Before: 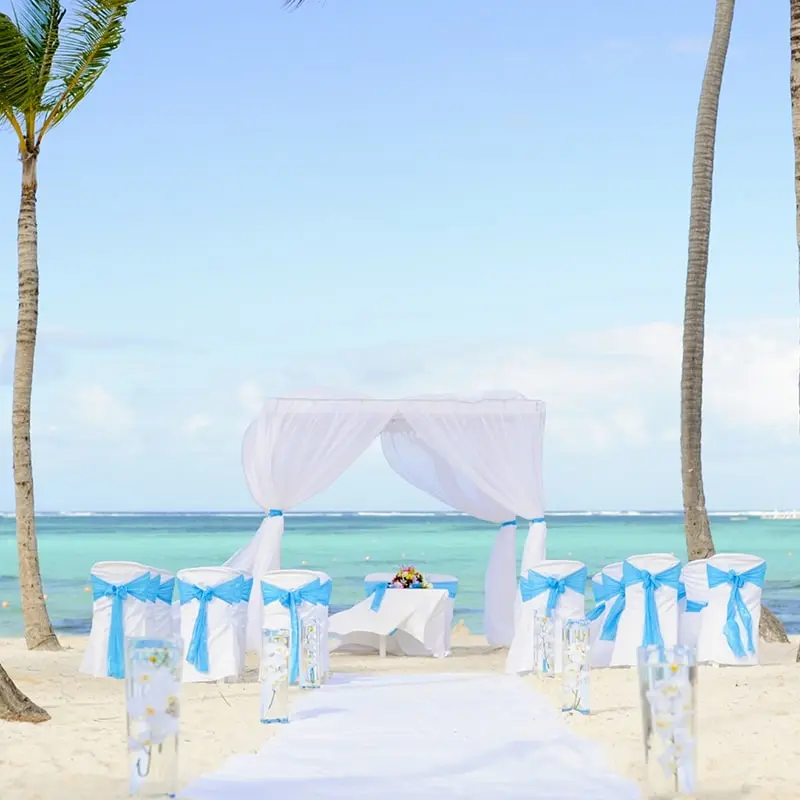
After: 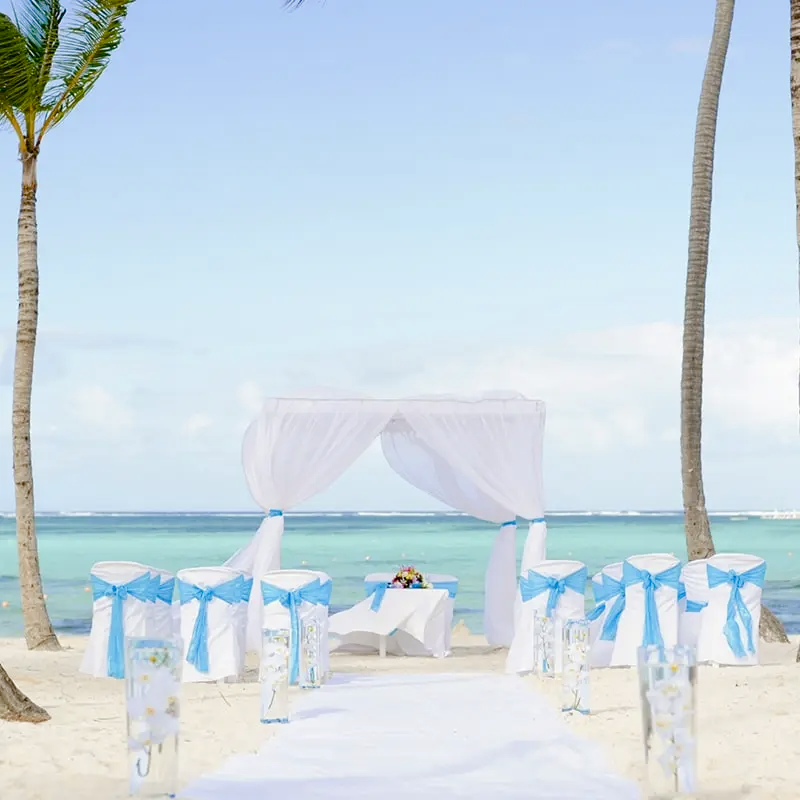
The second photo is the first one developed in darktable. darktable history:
color balance rgb: perceptual saturation grading › global saturation 20%, perceptual saturation grading › highlights -50%, perceptual saturation grading › shadows 30%
